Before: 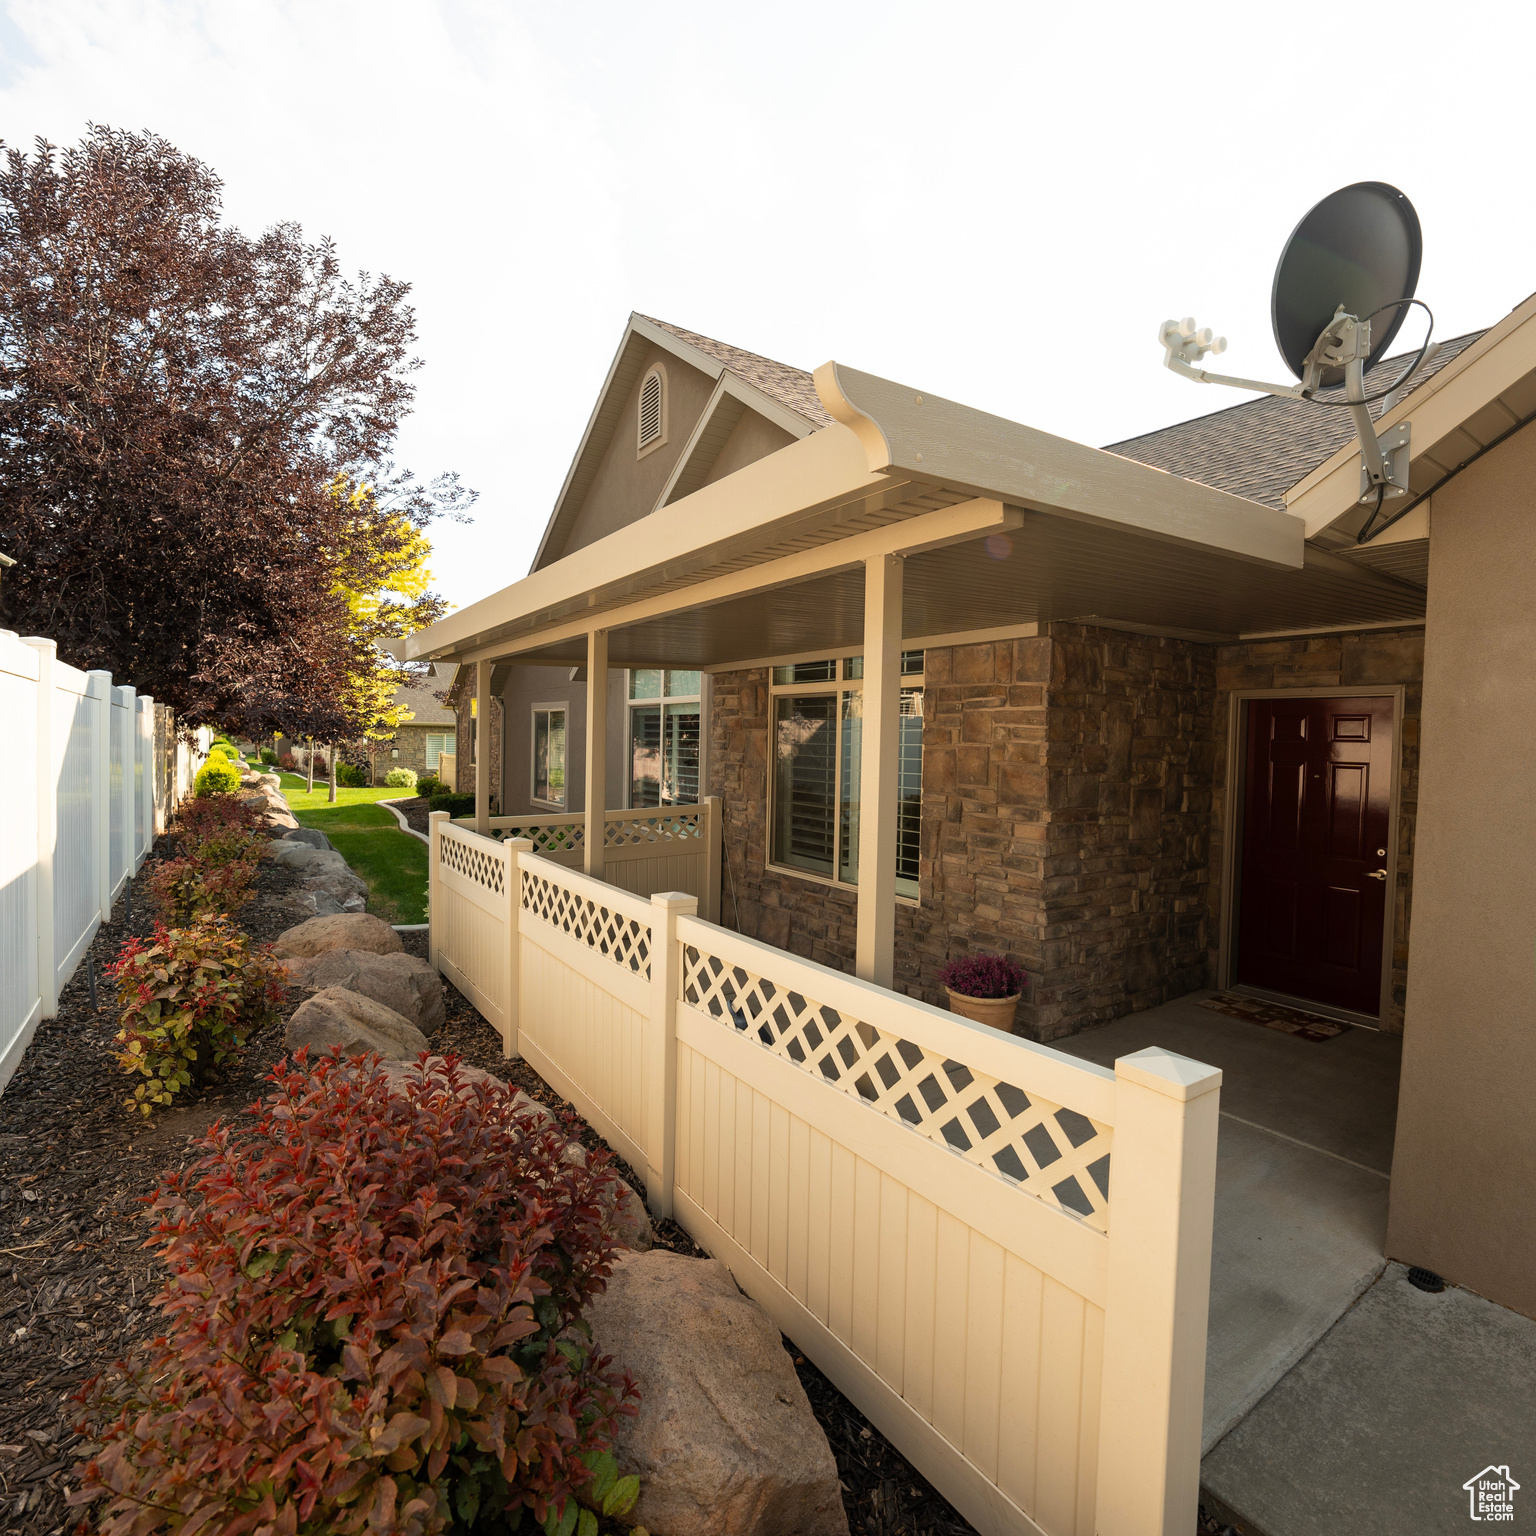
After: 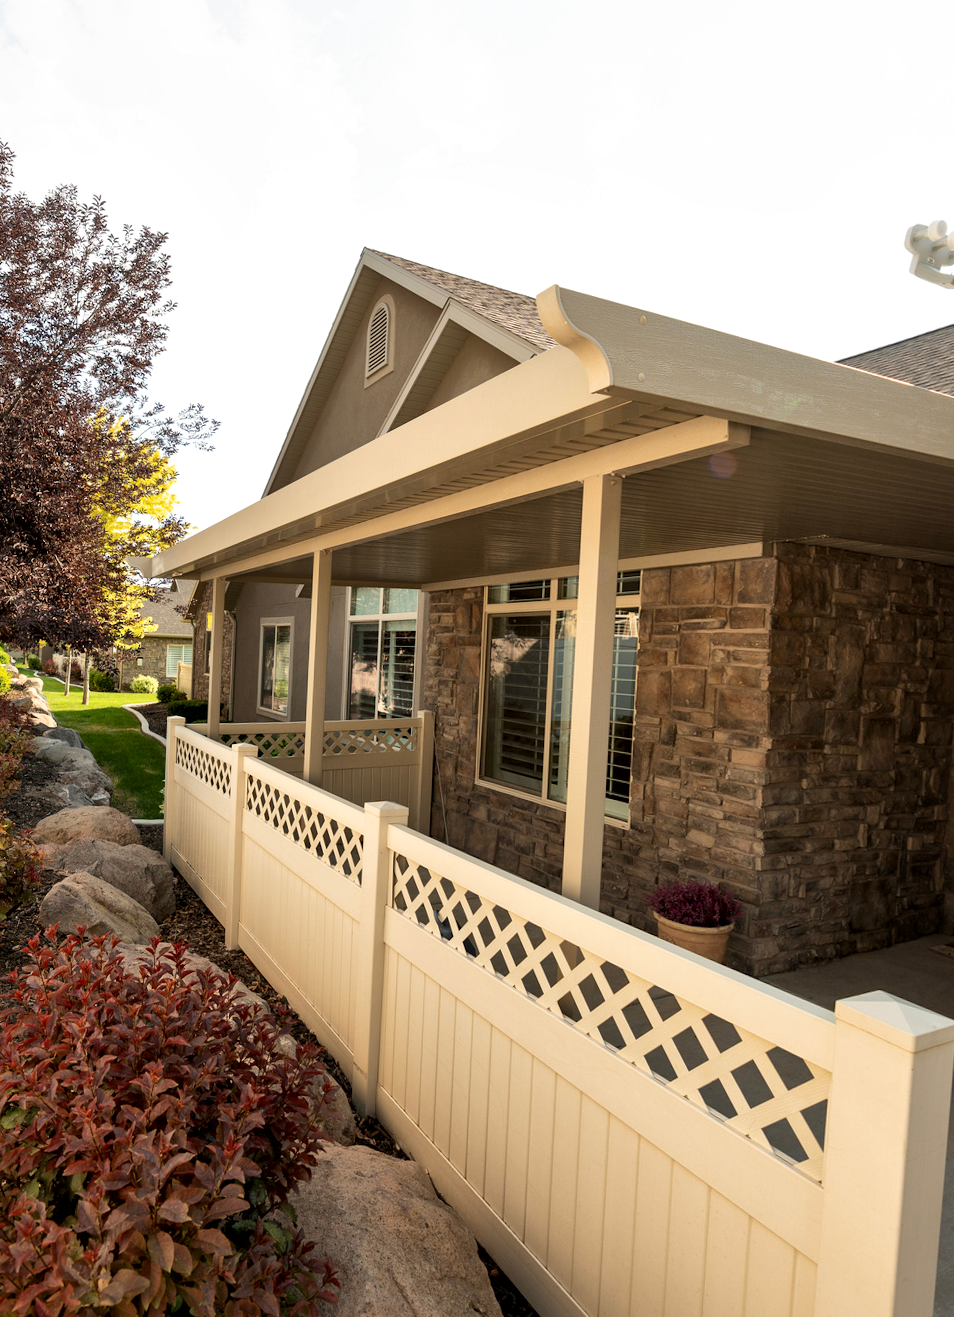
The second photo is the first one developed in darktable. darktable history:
crop: left 10.644%, right 26.528%
local contrast: mode bilateral grid, contrast 50, coarseness 50, detail 150%, midtone range 0.2
rotate and perspective: rotation 1.69°, lens shift (vertical) -0.023, lens shift (horizontal) -0.291, crop left 0.025, crop right 0.988, crop top 0.092, crop bottom 0.842
